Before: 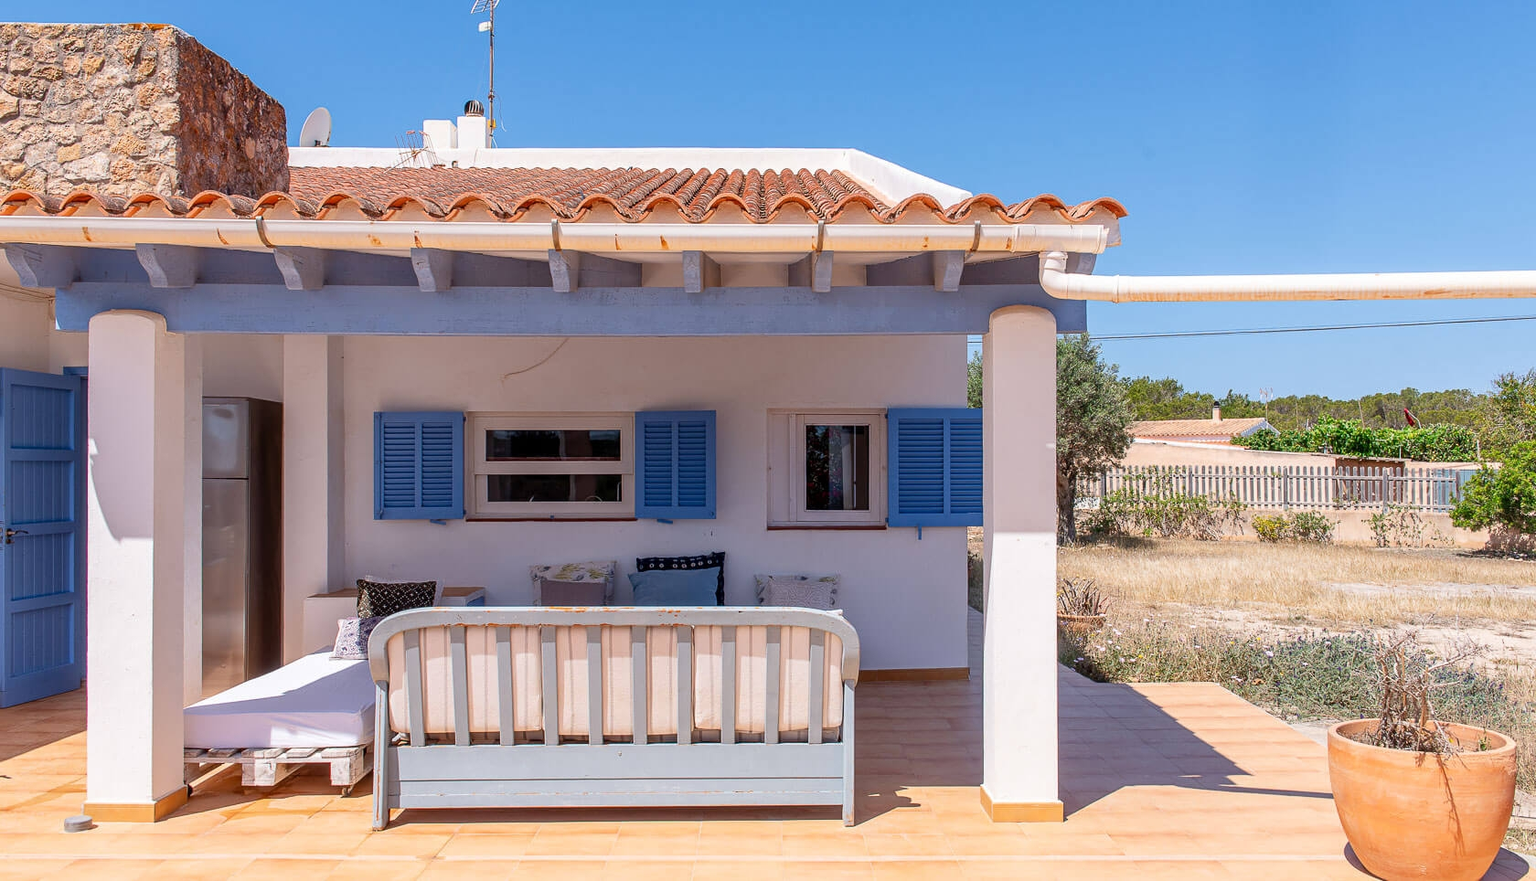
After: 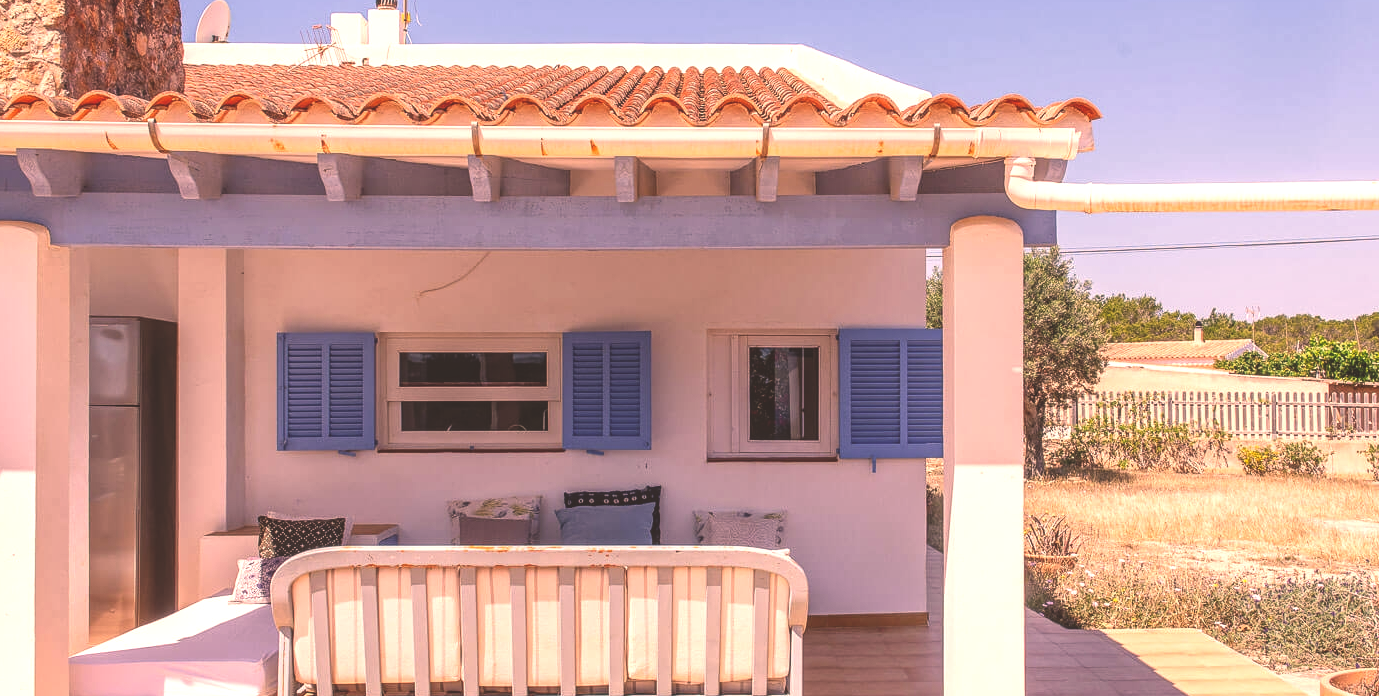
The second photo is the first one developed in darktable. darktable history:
color correction: highlights a* 20.64, highlights b* 19.83
tone equalizer: -8 EV -0.388 EV, -7 EV -0.377 EV, -6 EV -0.346 EV, -5 EV -0.19 EV, -3 EV 0.197 EV, -2 EV 0.362 EV, -1 EV 0.412 EV, +0 EV 0.411 EV, mask exposure compensation -0.494 EV
local contrast: on, module defaults
crop: left 7.862%, top 12.304%, right 9.995%, bottom 15.396%
exposure: black level correction -0.031, compensate exposure bias true, compensate highlight preservation false
